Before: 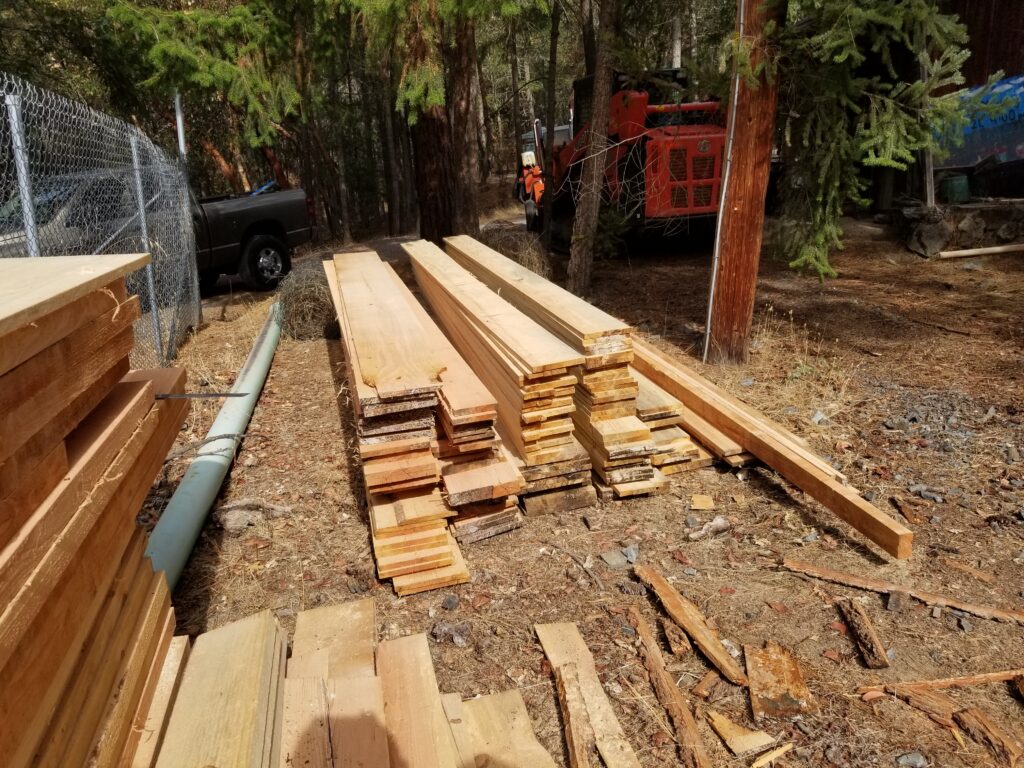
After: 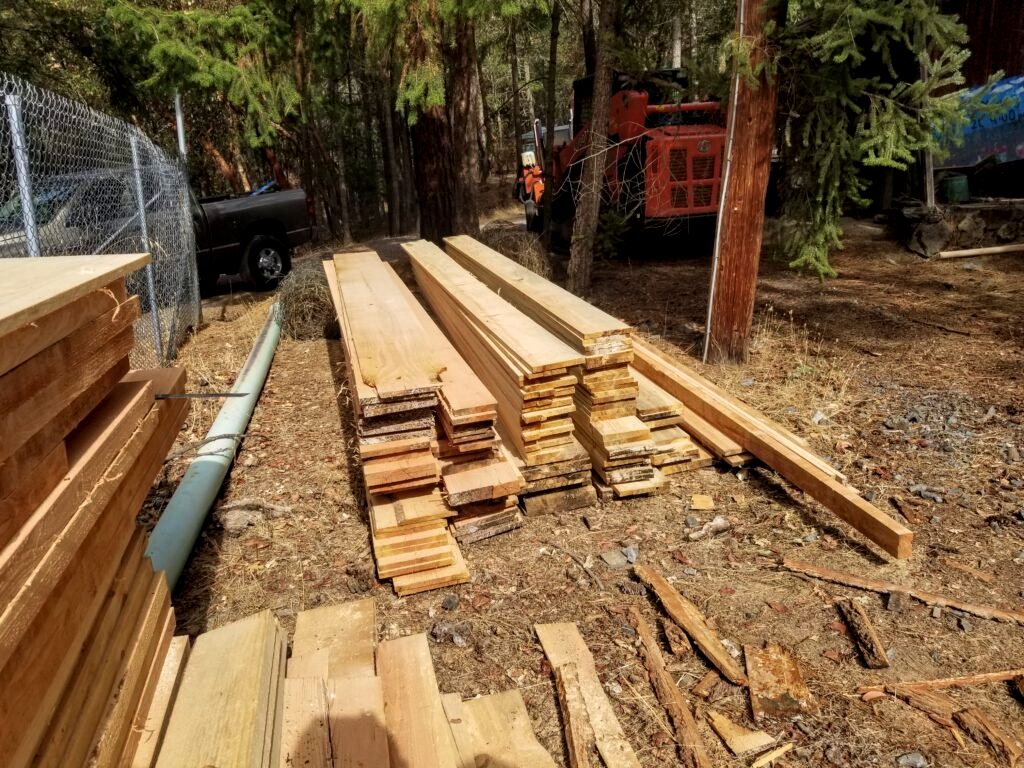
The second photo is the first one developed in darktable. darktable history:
velvia: on, module defaults
local contrast: detail 130%
color contrast: green-magenta contrast 0.96
